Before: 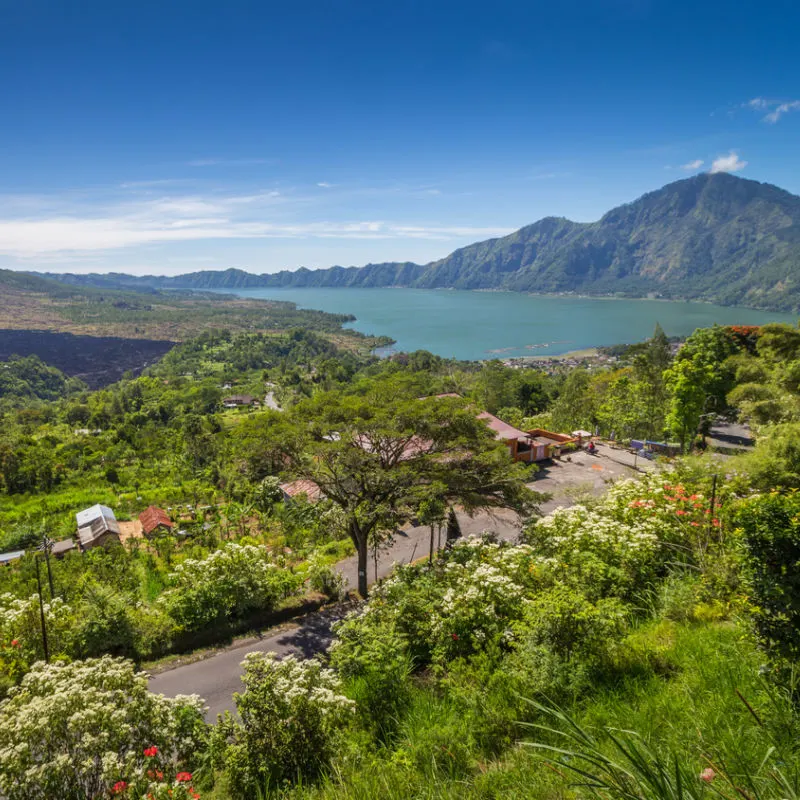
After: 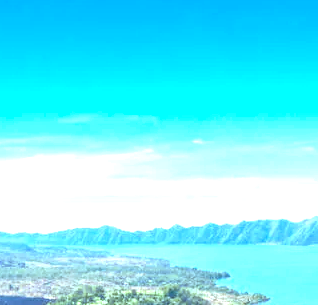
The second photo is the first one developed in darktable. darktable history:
crop: left 15.793%, top 5.437%, right 44.39%, bottom 56.394%
color correction: highlights a* -10.56, highlights b* -19.58
exposure: black level correction 0, exposure 1.998 EV, compensate exposure bias true, compensate highlight preservation false
